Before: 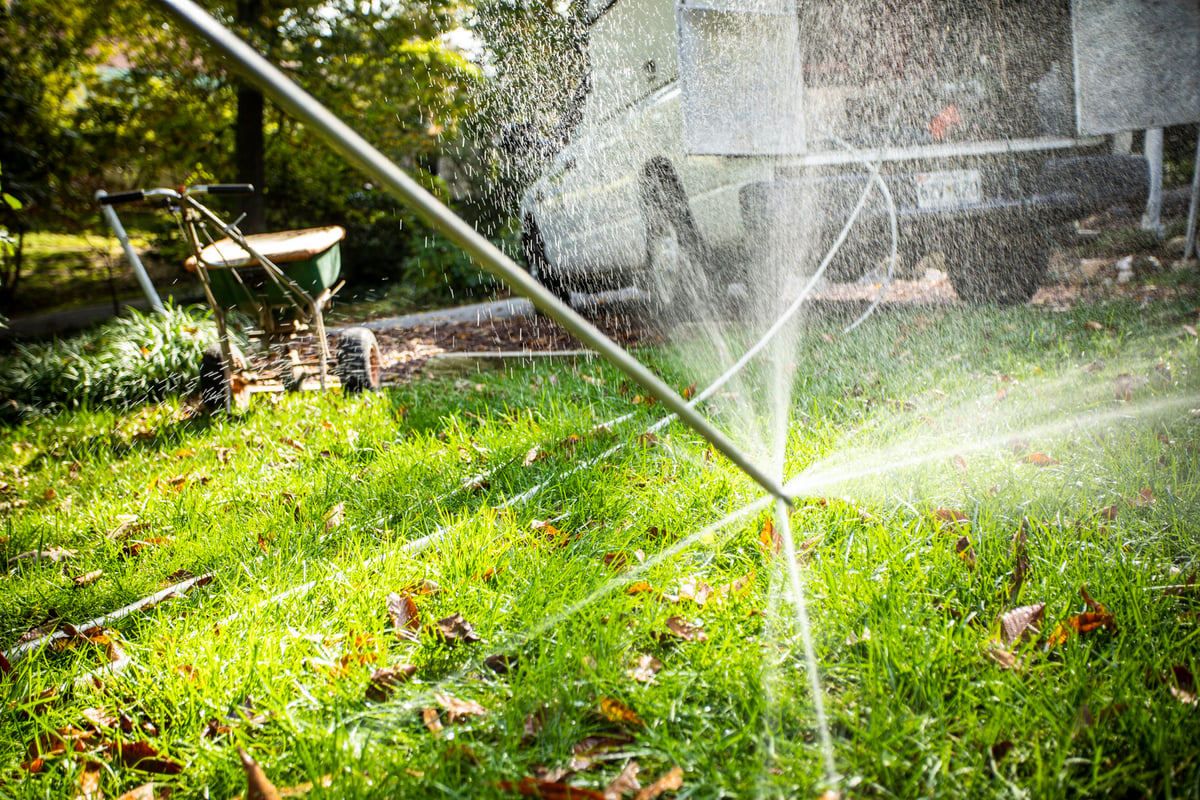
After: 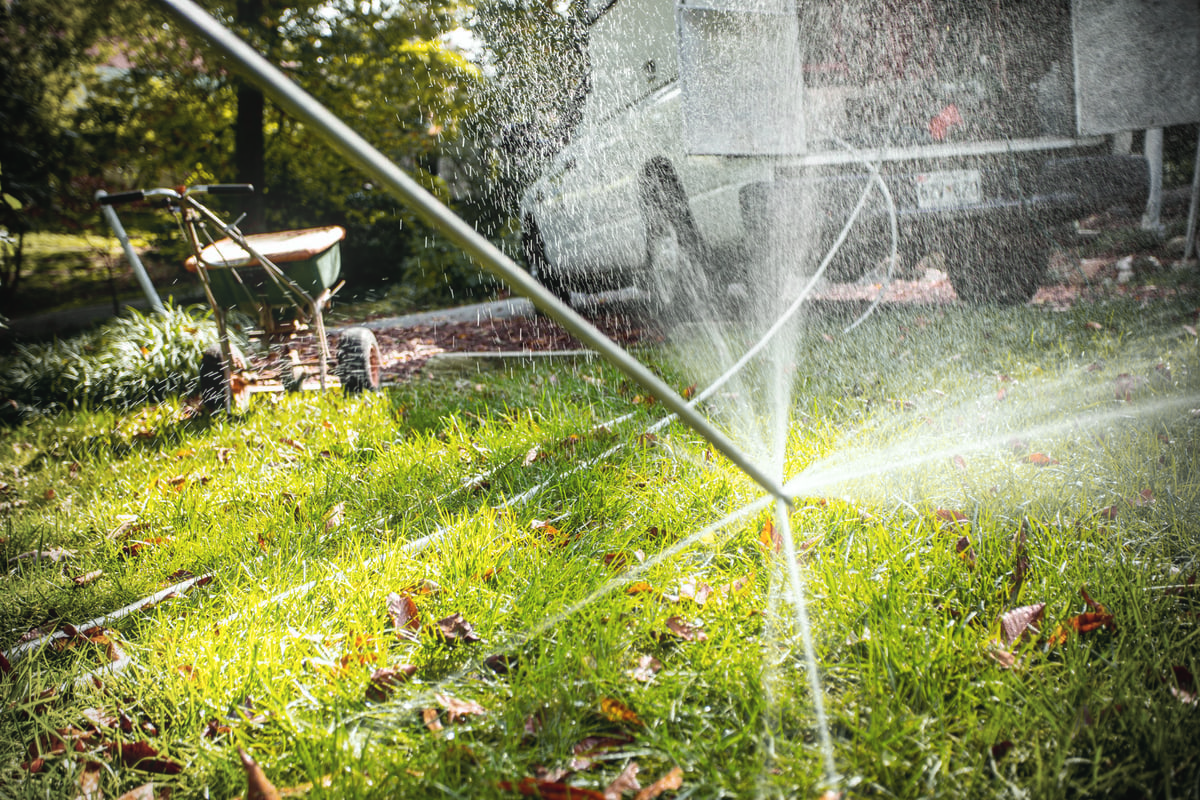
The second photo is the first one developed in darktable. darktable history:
vignetting: unbound false
tone curve: curves: ch0 [(0, 0.046) (0.04, 0.074) (0.883, 0.858) (1, 1)]; ch1 [(0, 0) (0.146, 0.159) (0.338, 0.365) (0.417, 0.455) (0.489, 0.486) (0.504, 0.502) (0.529, 0.537) (0.563, 0.567) (1, 1)]; ch2 [(0, 0) (0.307, 0.298) (0.388, 0.375) (0.443, 0.456) (0.485, 0.492) (0.544, 0.525) (1, 1)], color space Lab, independent channels, preserve colors none
bloom: size 9%, threshold 100%, strength 7%
